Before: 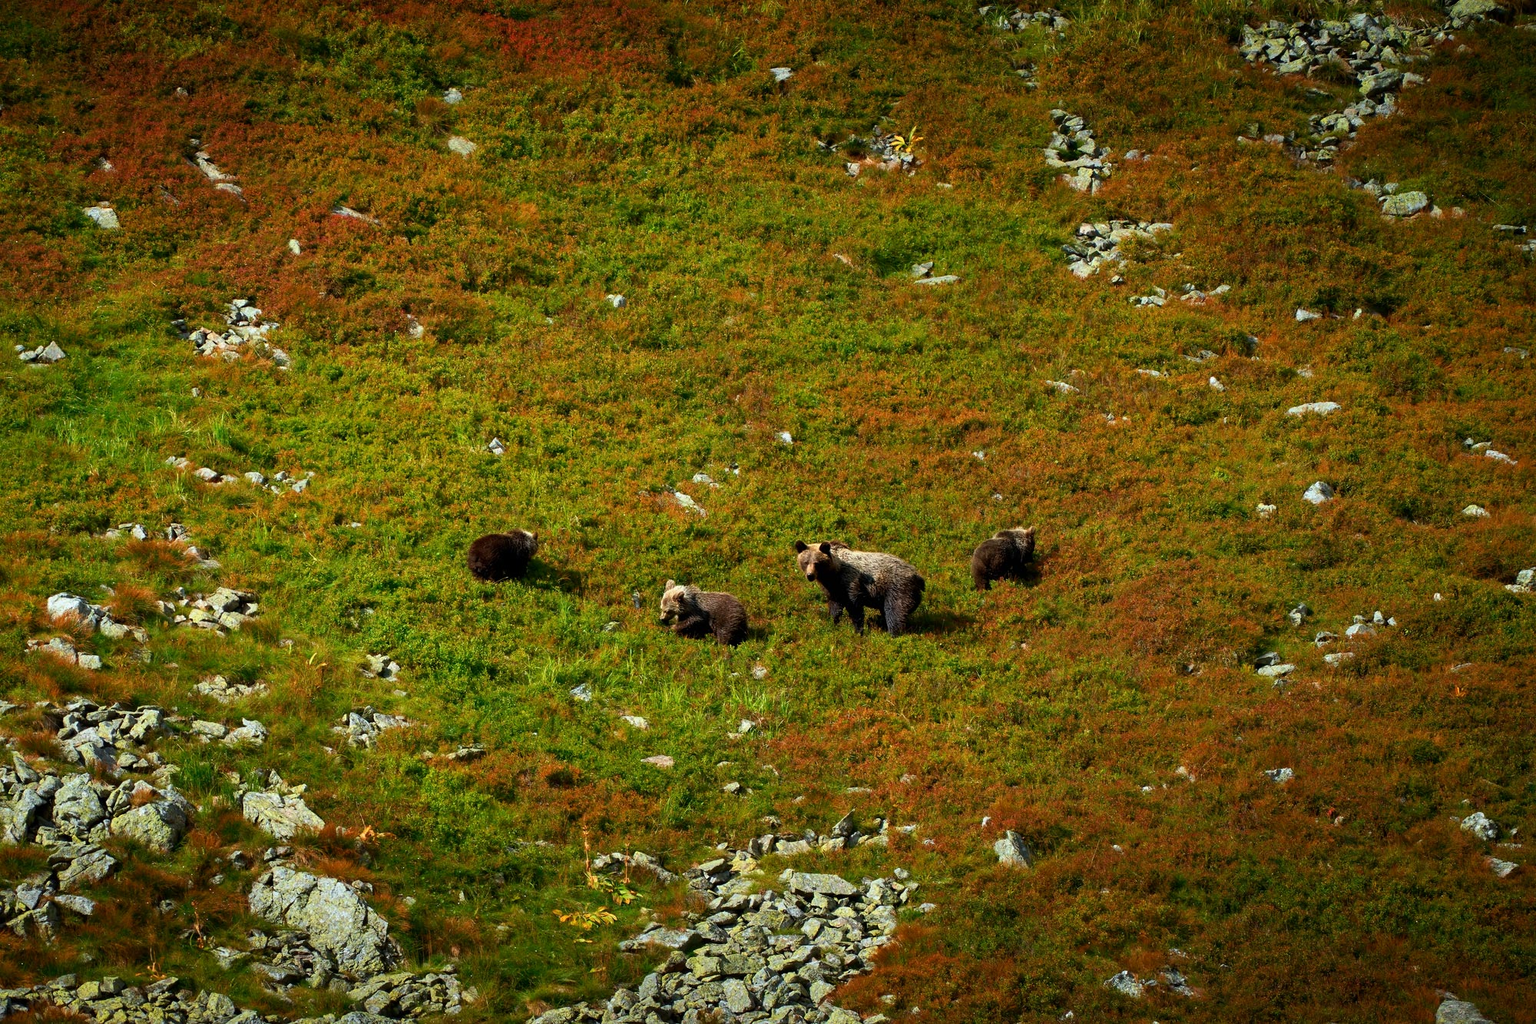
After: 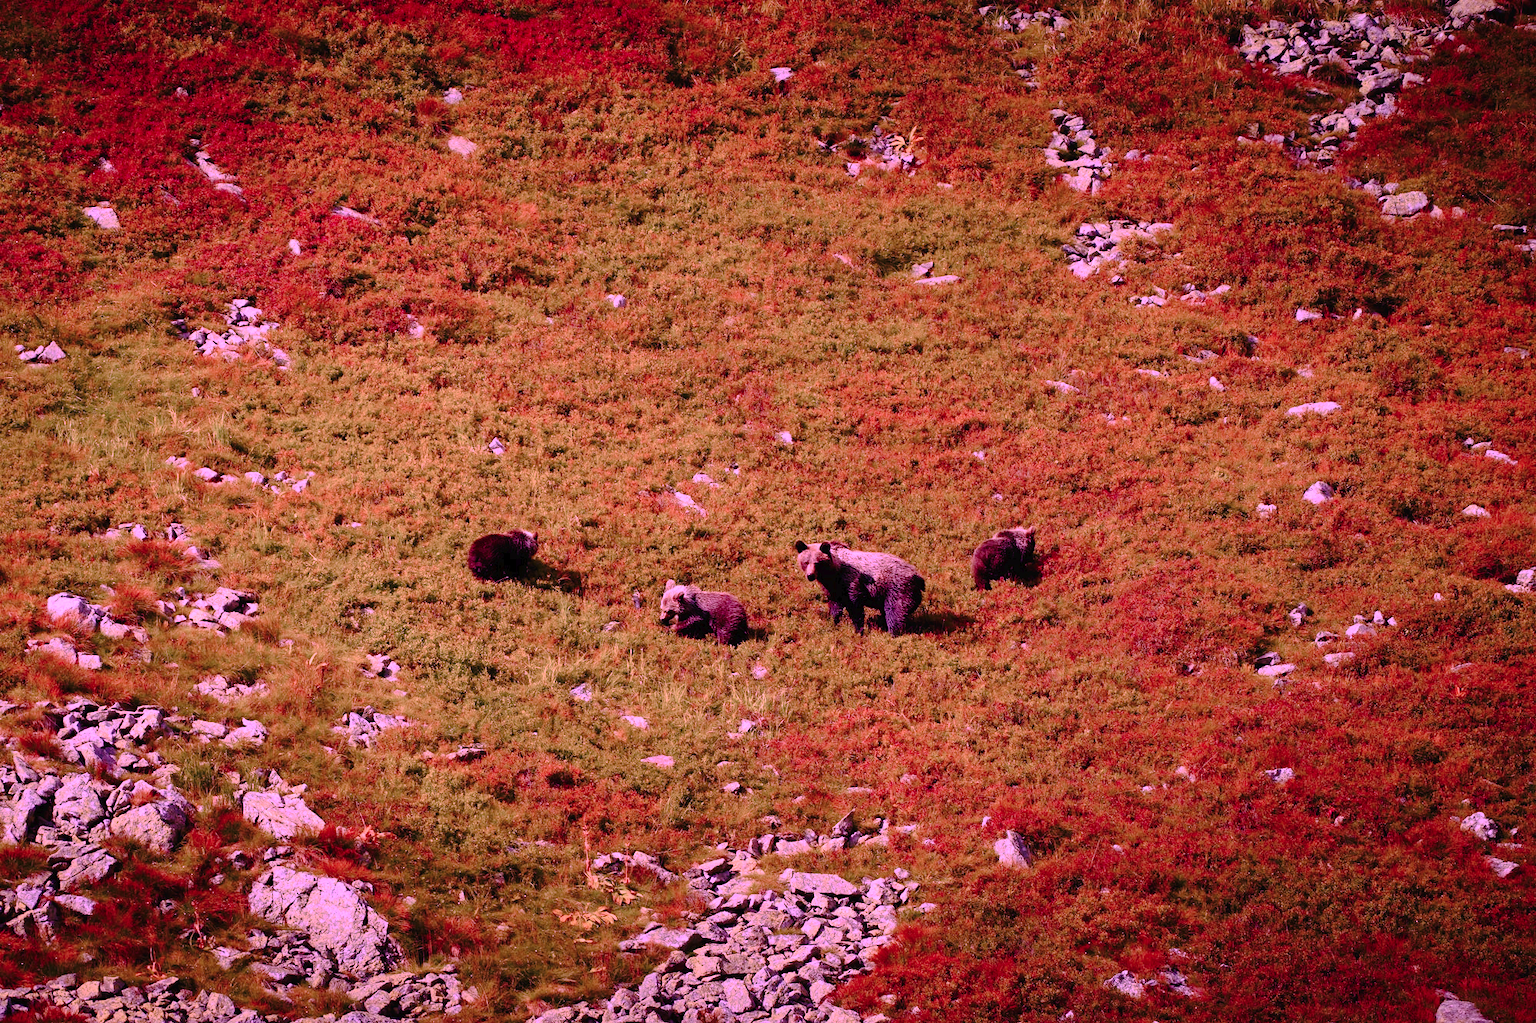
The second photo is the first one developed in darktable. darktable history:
tone curve: curves: ch0 [(0, 0) (0.003, 0.021) (0.011, 0.021) (0.025, 0.021) (0.044, 0.033) (0.069, 0.053) (0.1, 0.08) (0.136, 0.114) (0.177, 0.171) (0.224, 0.246) (0.277, 0.332) (0.335, 0.424) (0.399, 0.496) (0.468, 0.561) (0.543, 0.627) (0.623, 0.685) (0.709, 0.741) (0.801, 0.813) (0.898, 0.902) (1, 1)], preserve colors none
color calibration: illuminant custom, x 0.261, y 0.521, temperature 7054.11 K
